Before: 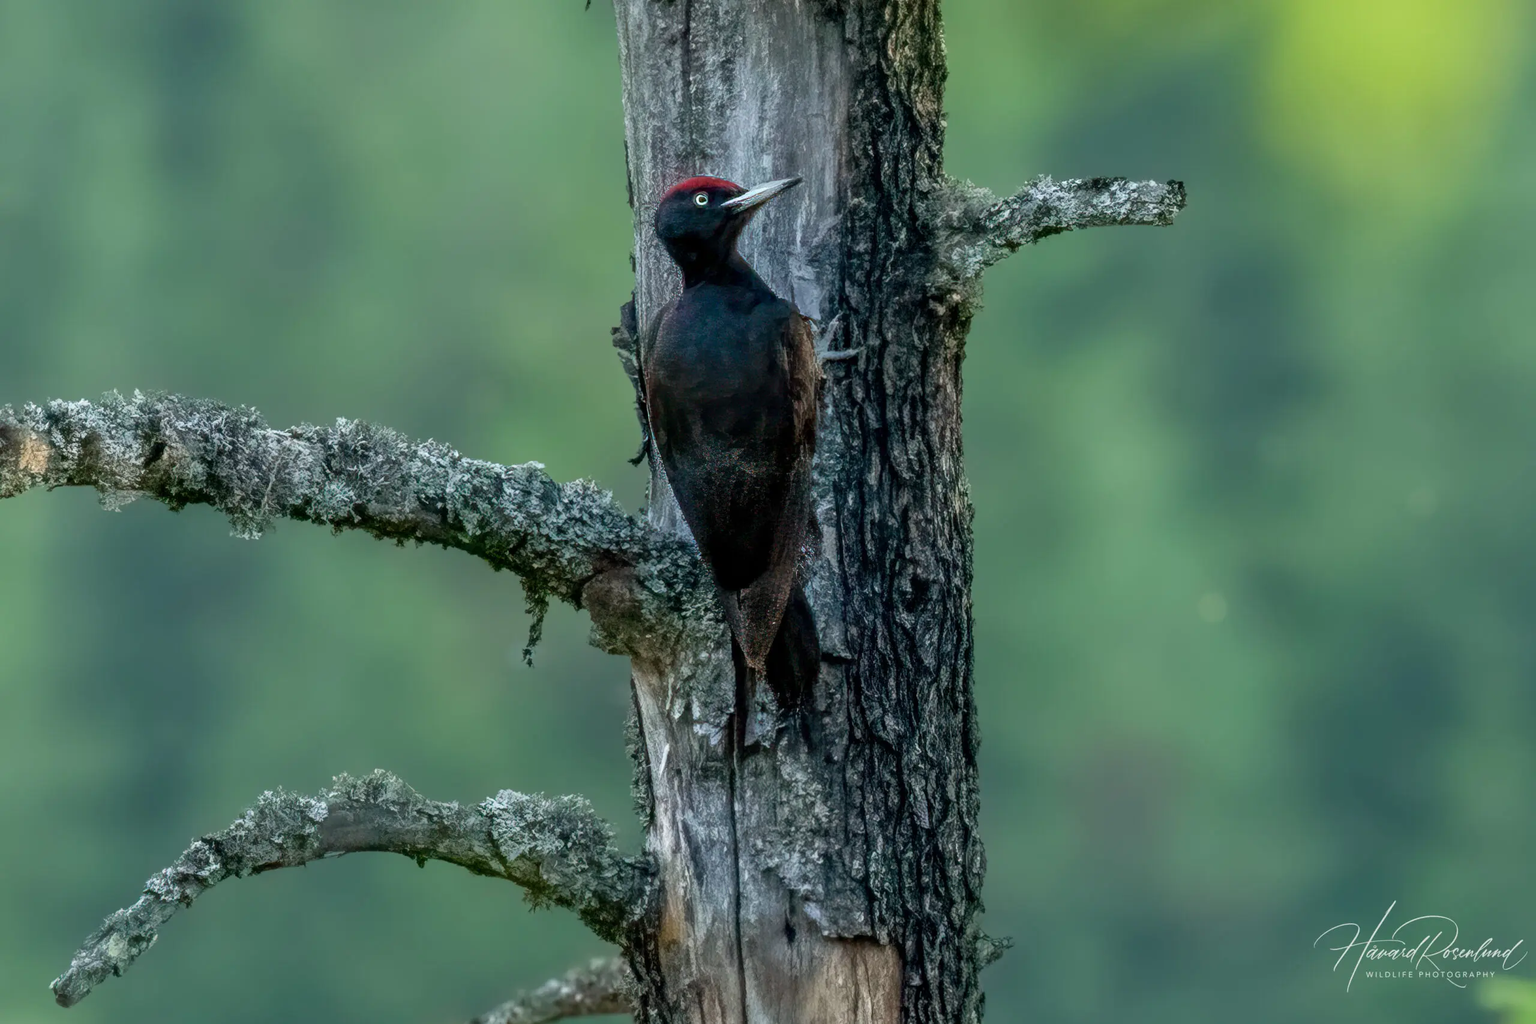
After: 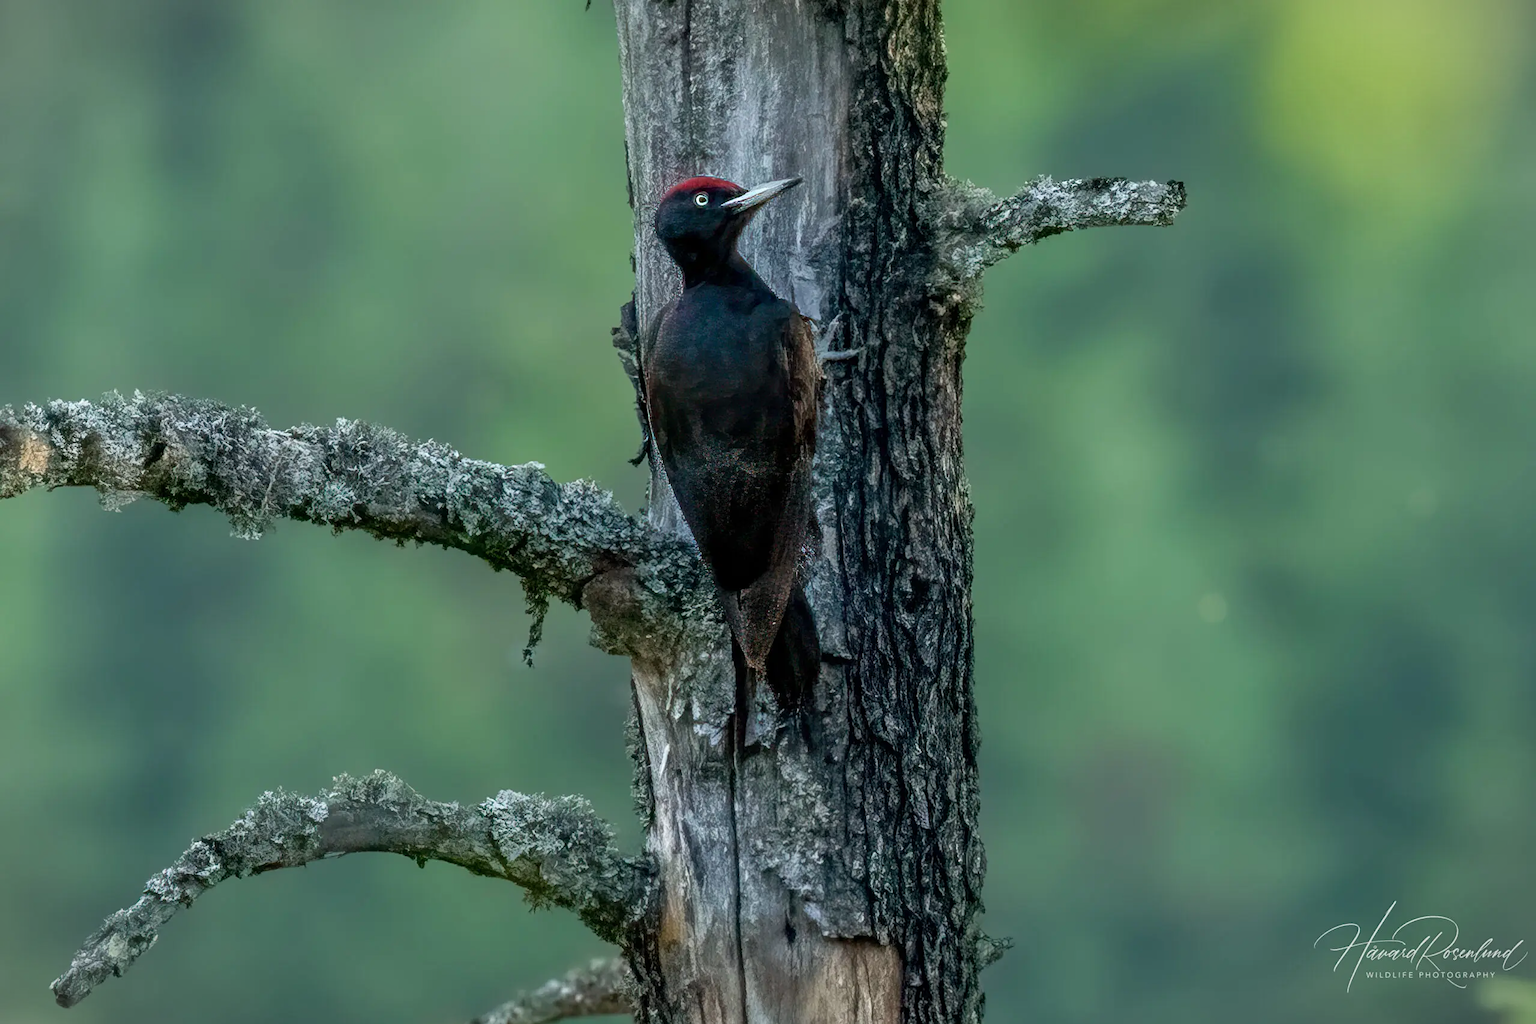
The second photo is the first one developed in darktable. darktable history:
sharpen: amount 0.2
vignetting: fall-off start 100%, brightness -0.282, width/height ratio 1.31
tone curve: curves: ch0 [(0, 0) (0.003, 0.003) (0.011, 0.011) (0.025, 0.025) (0.044, 0.044) (0.069, 0.069) (0.1, 0.099) (0.136, 0.135) (0.177, 0.176) (0.224, 0.223) (0.277, 0.275) (0.335, 0.333) (0.399, 0.396) (0.468, 0.465) (0.543, 0.541) (0.623, 0.622) (0.709, 0.708) (0.801, 0.8) (0.898, 0.897) (1, 1)], preserve colors none
